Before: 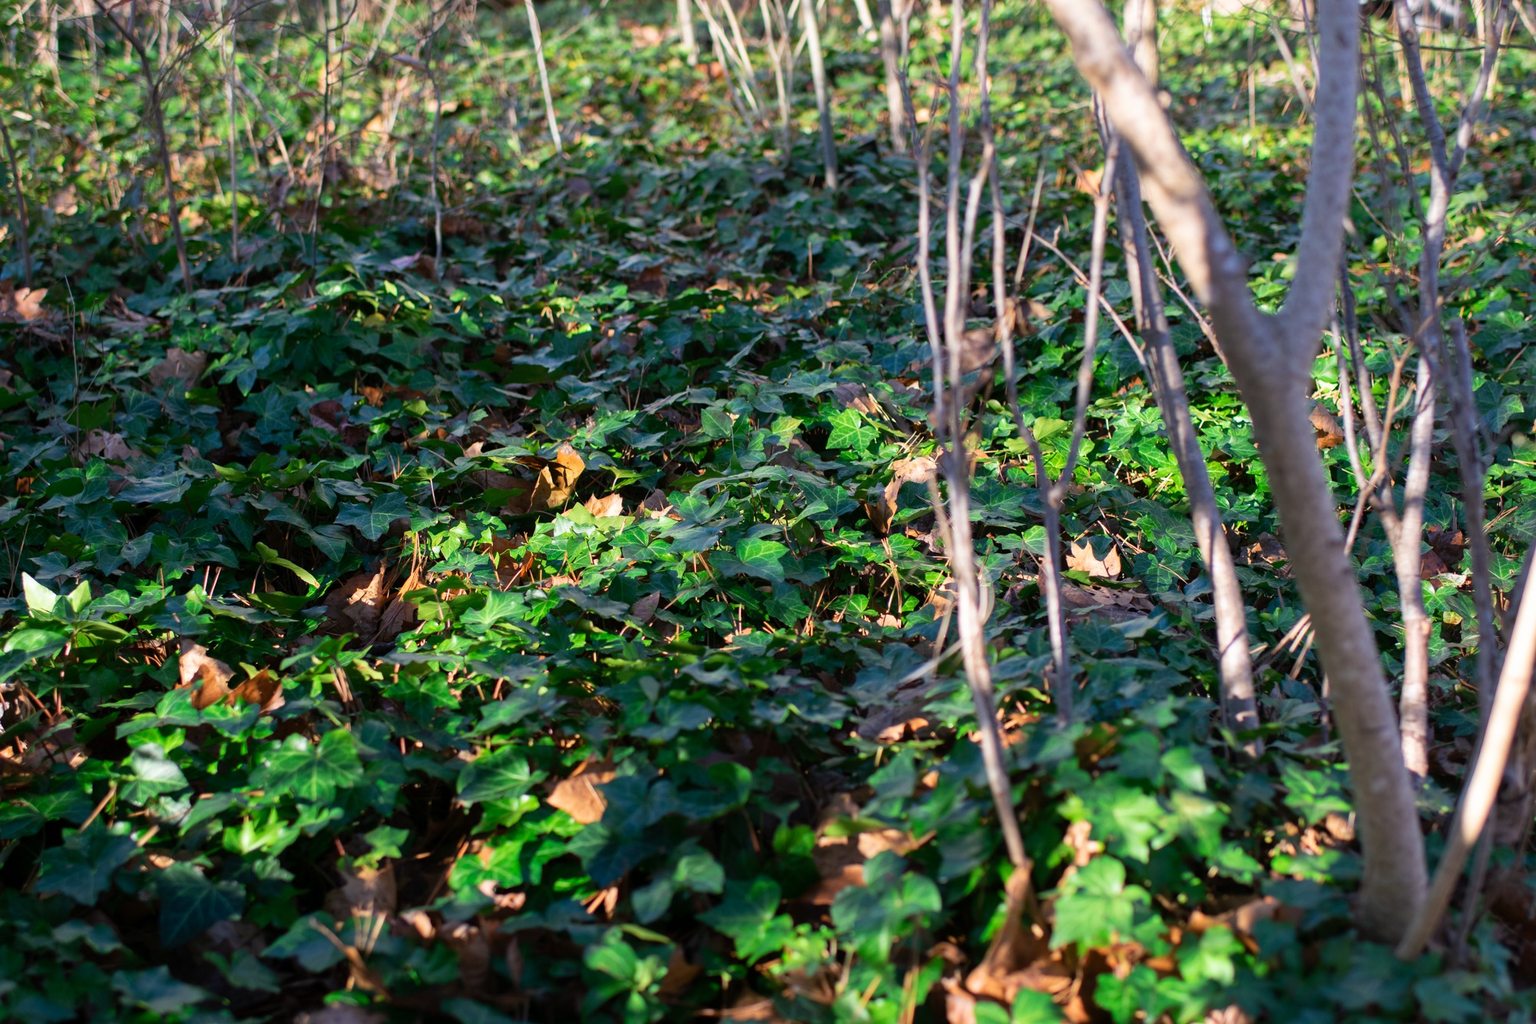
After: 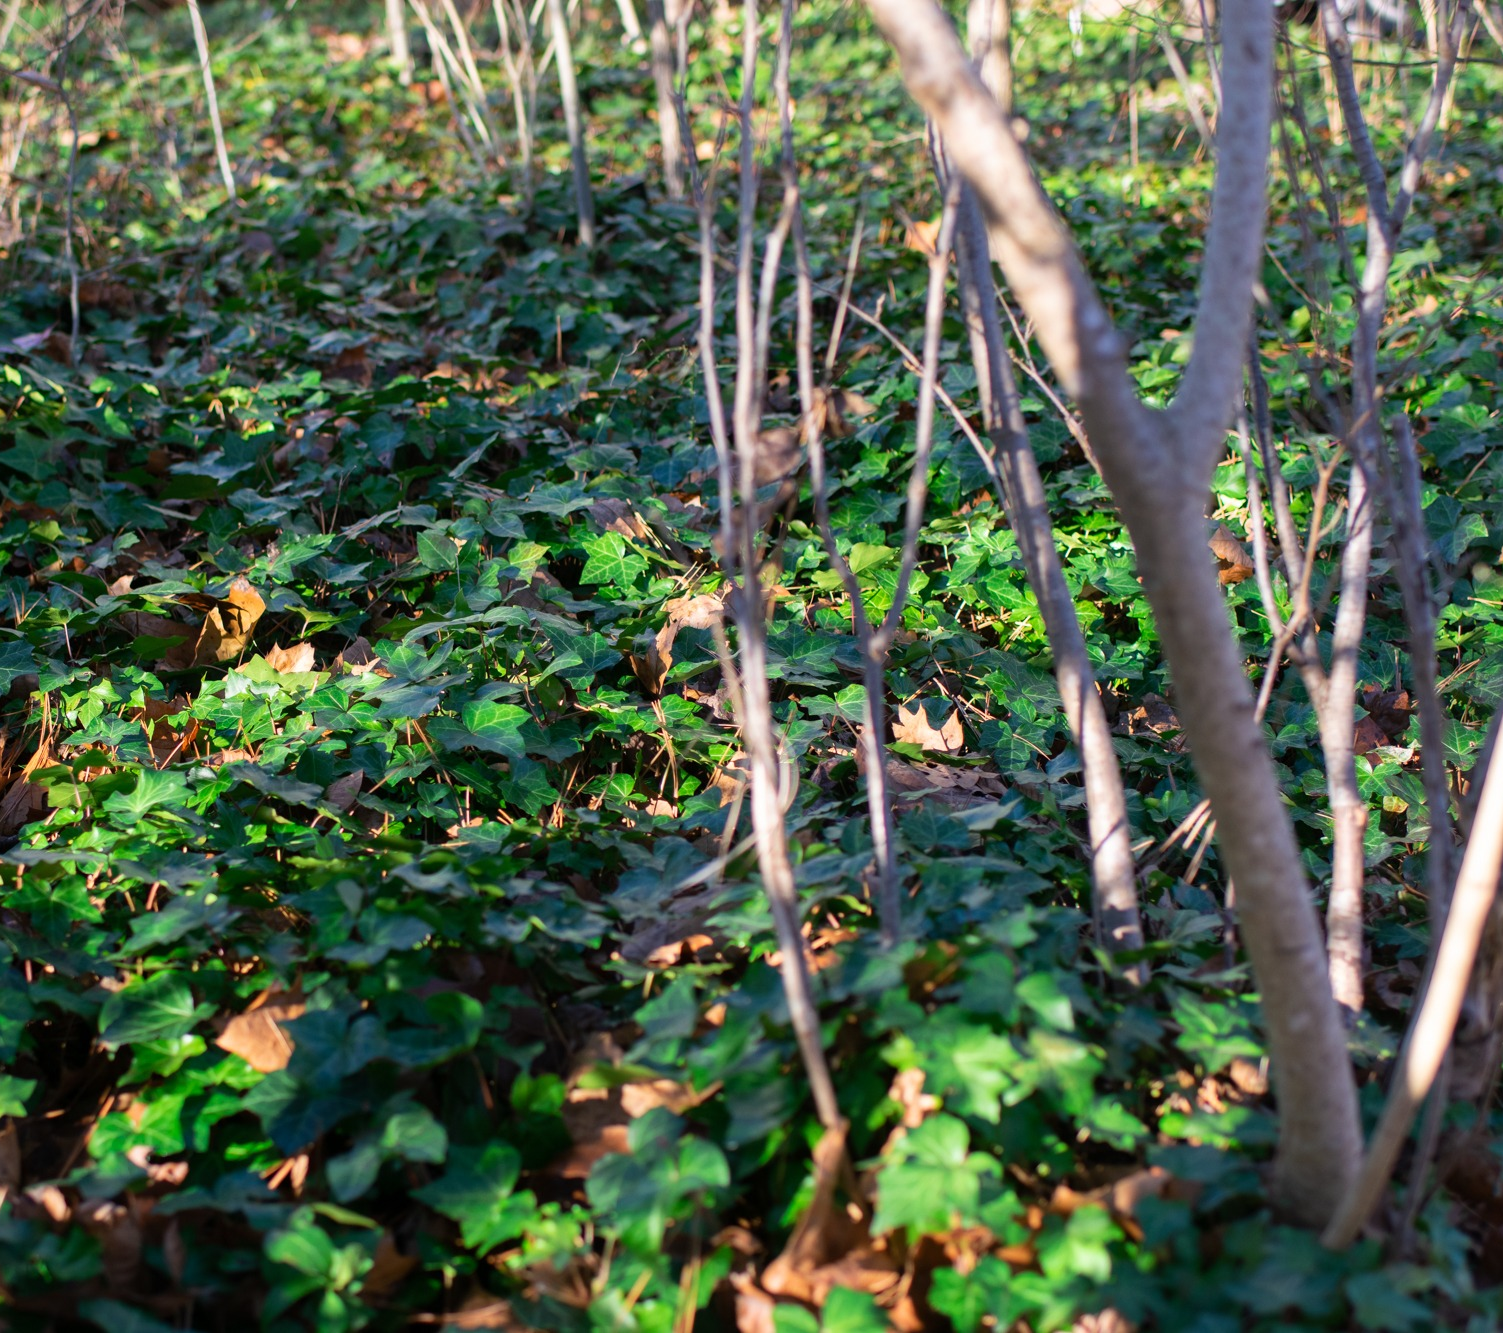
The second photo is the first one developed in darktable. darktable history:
crop and rotate: left 24.816%
